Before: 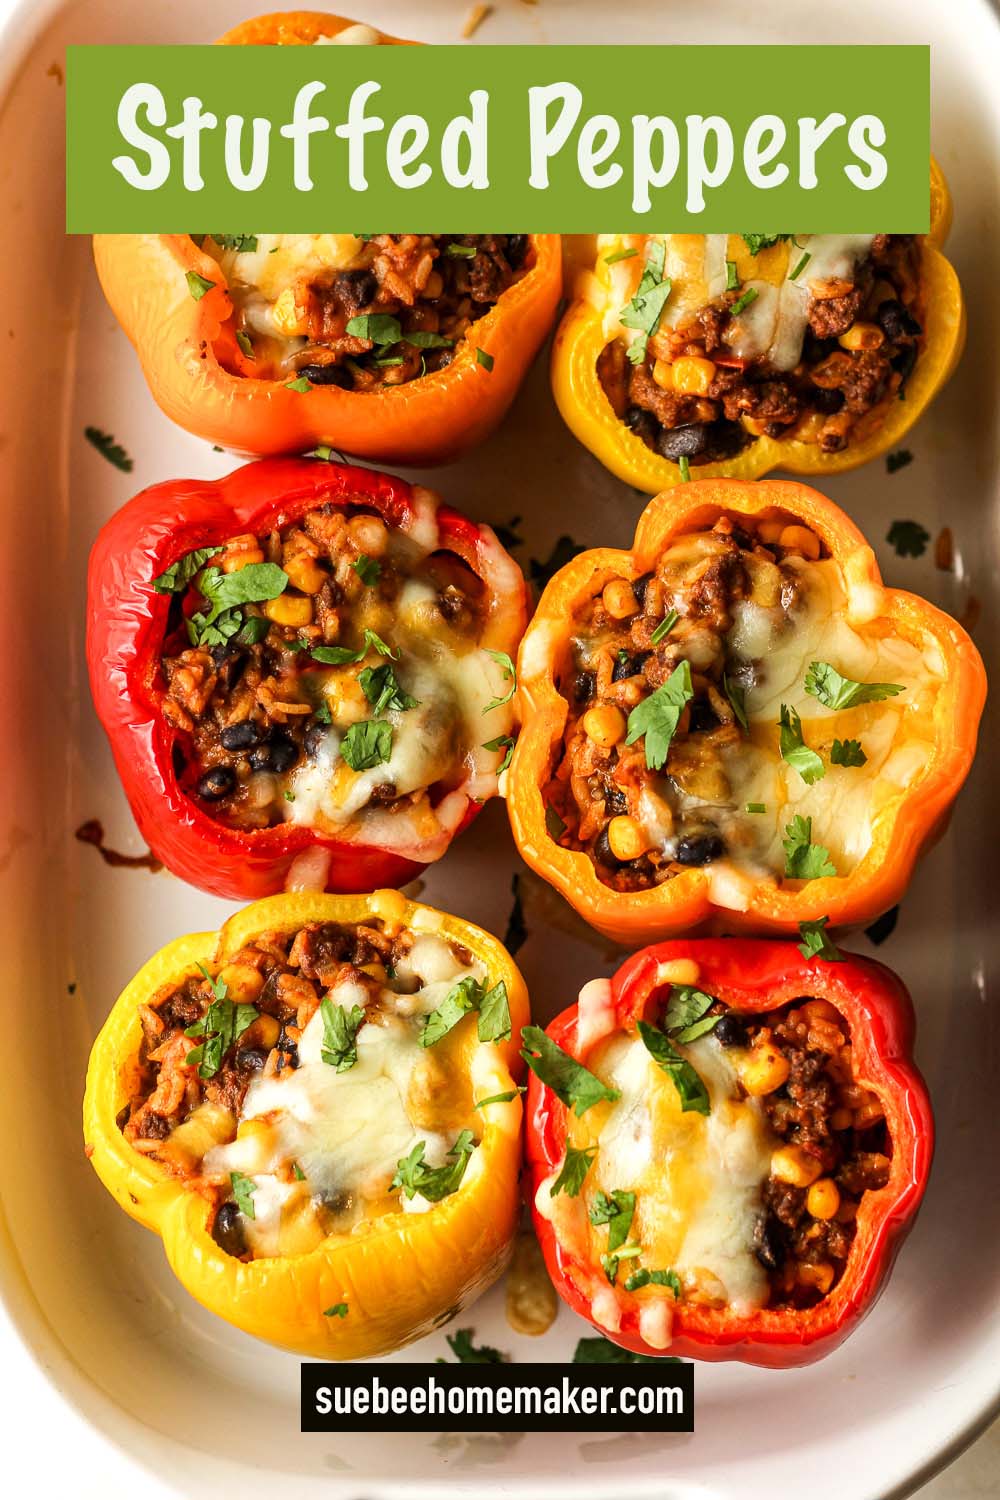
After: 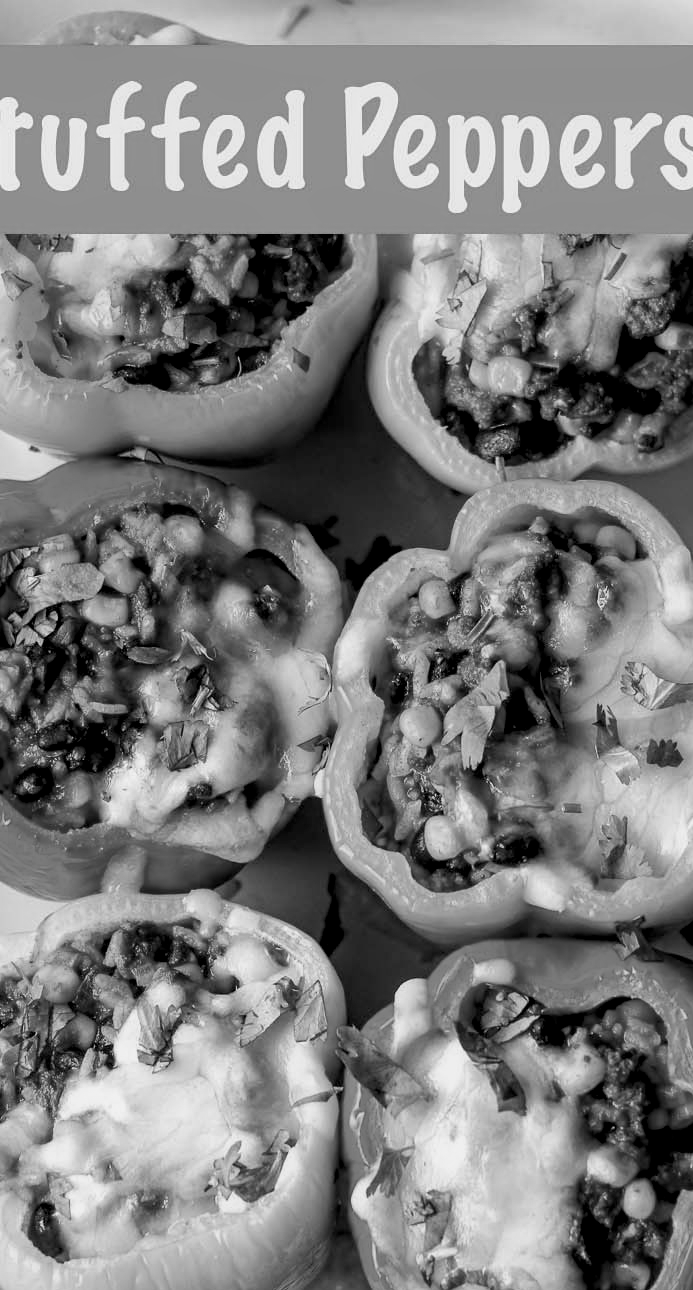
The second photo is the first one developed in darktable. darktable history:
exposure: black level correction 0.009, exposure -0.159 EV, compensate highlight preservation false
crop: left 18.479%, right 12.2%, bottom 13.971%
color correction: highlights a* 0.003, highlights b* -0.283
monochrome: on, module defaults
